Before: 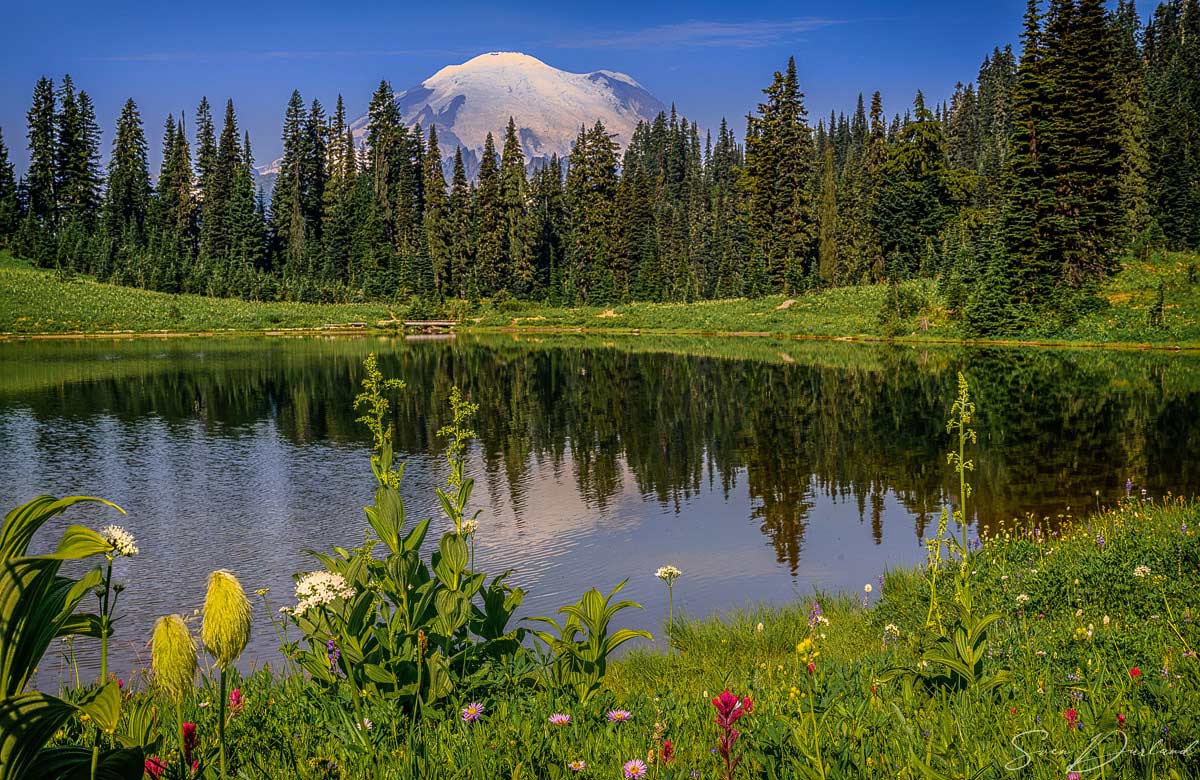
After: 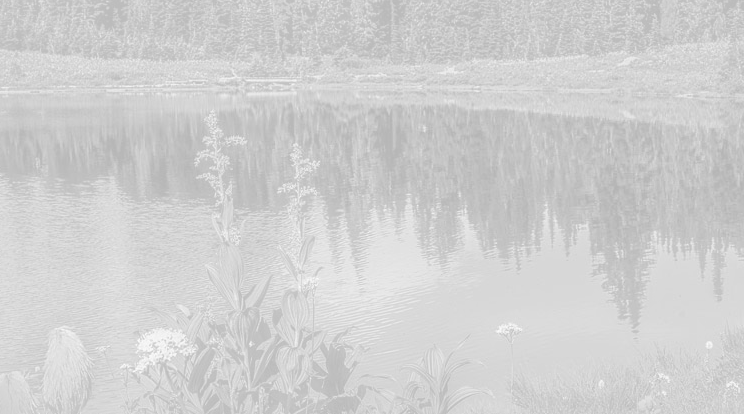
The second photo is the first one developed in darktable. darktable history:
crop: left 13.312%, top 31.28%, right 24.627%, bottom 15.582%
white balance: red 1.004, blue 1.096
bloom: size 85%, threshold 5%, strength 85%
levels: mode automatic, gray 50.8%
monochrome: size 1
color calibration: illuminant as shot in camera, x 0.358, y 0.373, temperature 4628.91 K
haze removal: strength -0.1, adaptive false
shadows and highlights: on, module defaults
